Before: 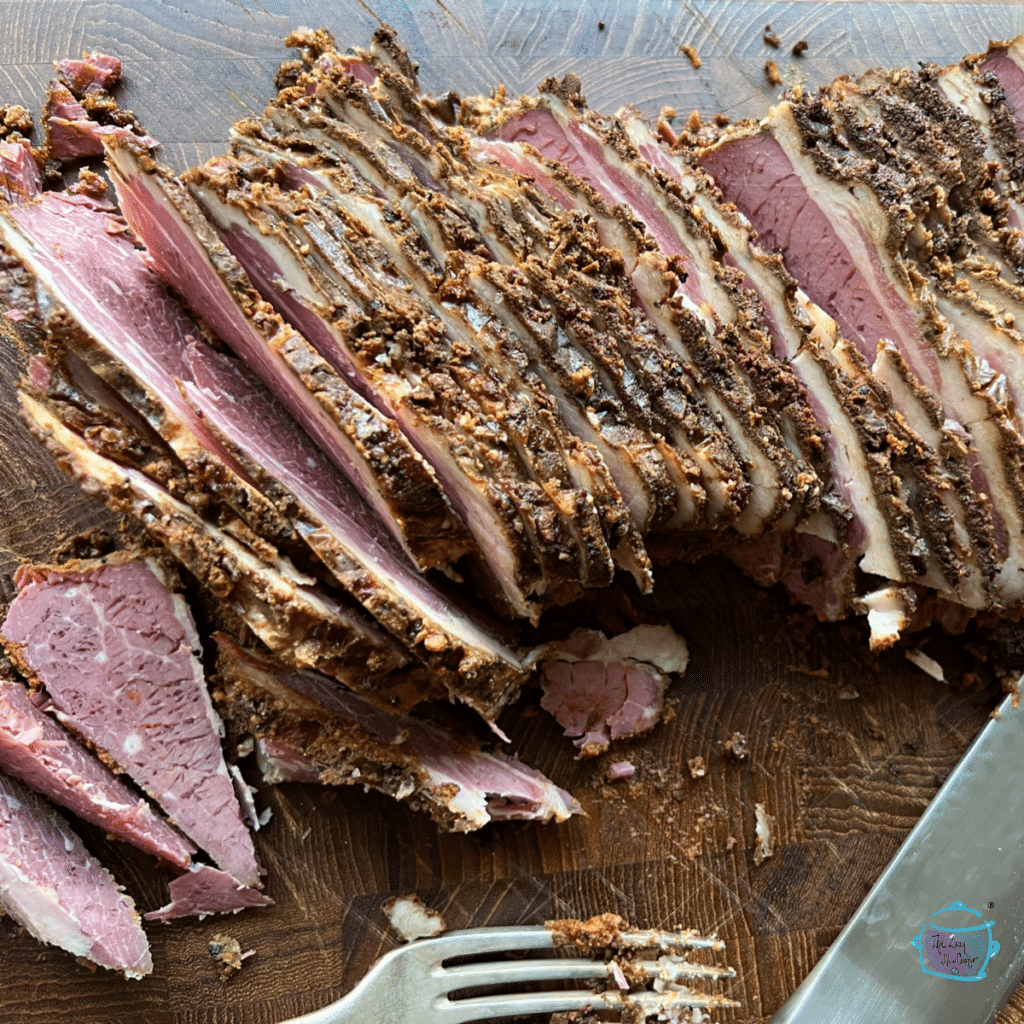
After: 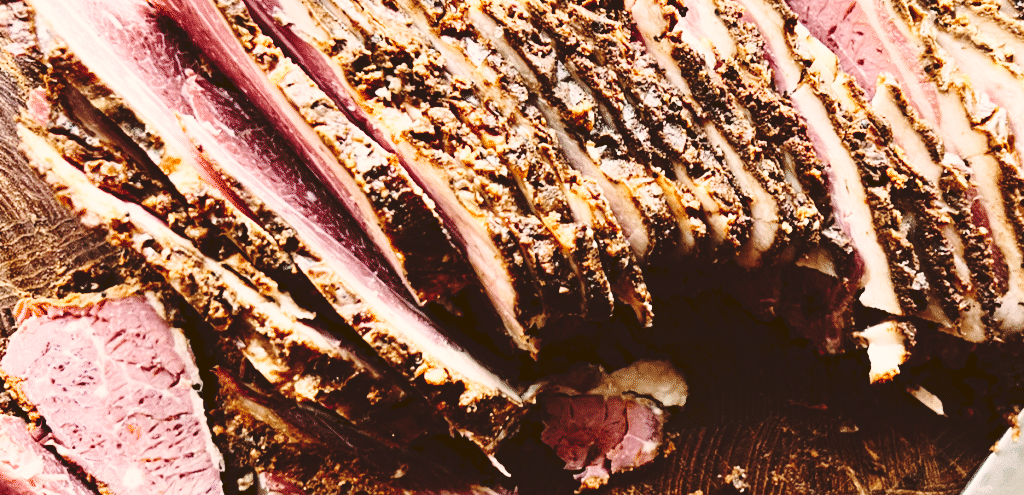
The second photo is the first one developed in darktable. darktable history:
tone curve: curves: ch0 [(0, 0) (0.003, 0.108) (0.011, 0.108) (0.025, 0.108) (0.044, 0.113) (0.069, 0.113) (0.1, 0.121) (0.136, 0.136) (0.177, 0.16) (0.224, 0.192) (0.277, 0.246) (0.335, 0.324) (0.399, 0.419) (0.468, 0.518) (0.543, 0.622) (0.623, 0.721) (0.709, 0.815) (0.801, 0.893) (0.898, 0.949) (1, 1)], preserve colors none
base curve: curves: ch0 [(0, 0) (0.036, 0.037) (0.121, 0.228) (0.46, 0.76) (0.859, 0.983) (1, 1)], preserve colors none
crop and rotate: top 26.056%, bottom 25.543%
color correction: highlights a* 10.21, highlights b* 9.79, shadows a* 8.61, shadows b* 7.88, saturation 0.8
